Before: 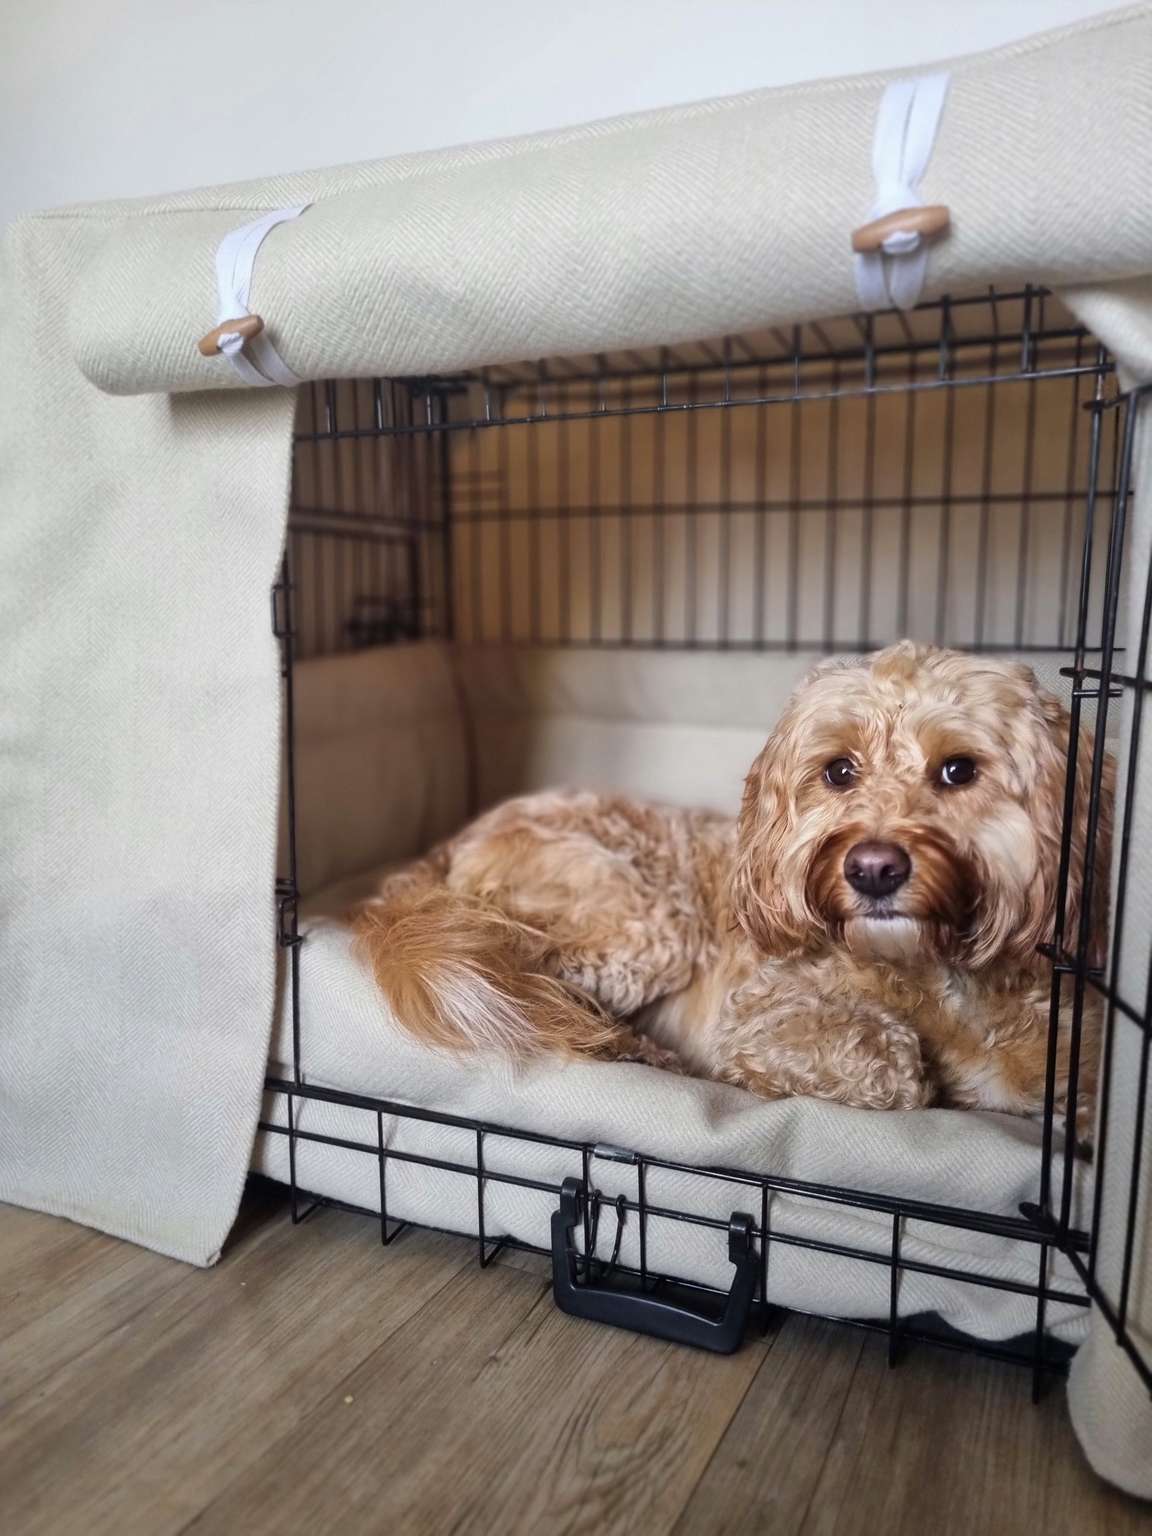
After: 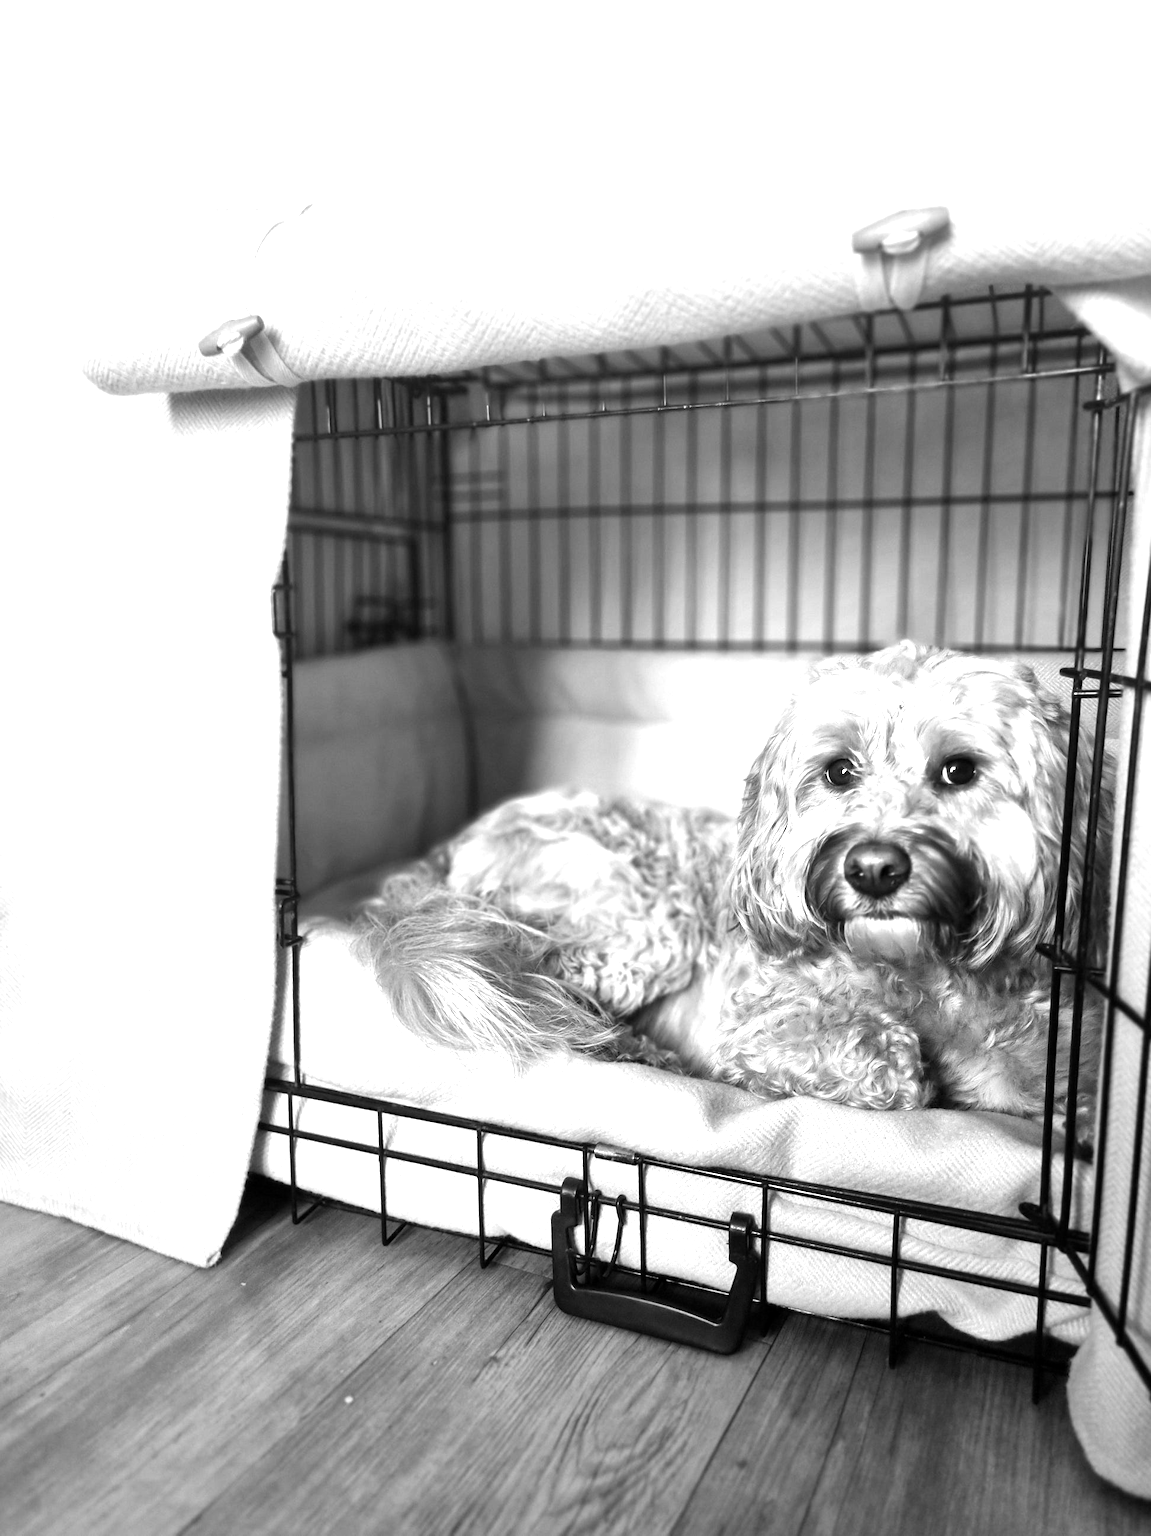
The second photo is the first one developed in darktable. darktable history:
monochrome: a 32, b 64, size 2.3
levels: levels [0.012, 0.367, 0.697]
